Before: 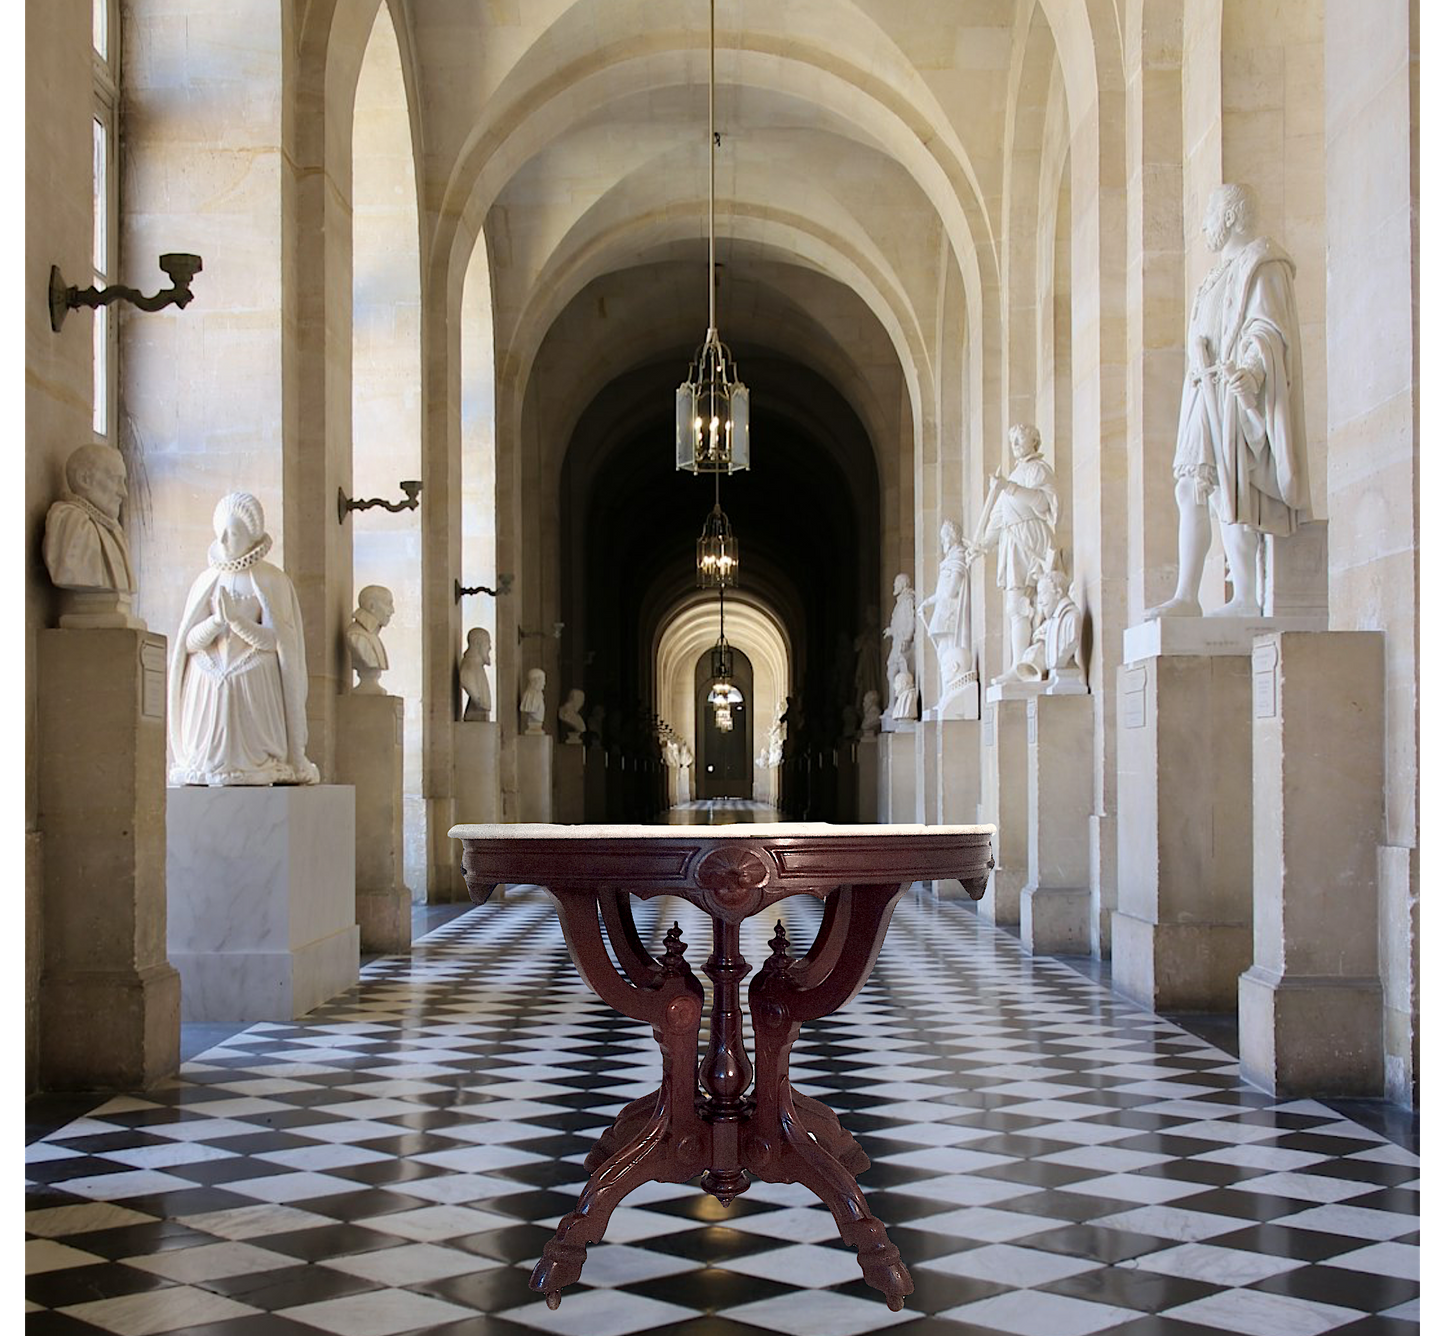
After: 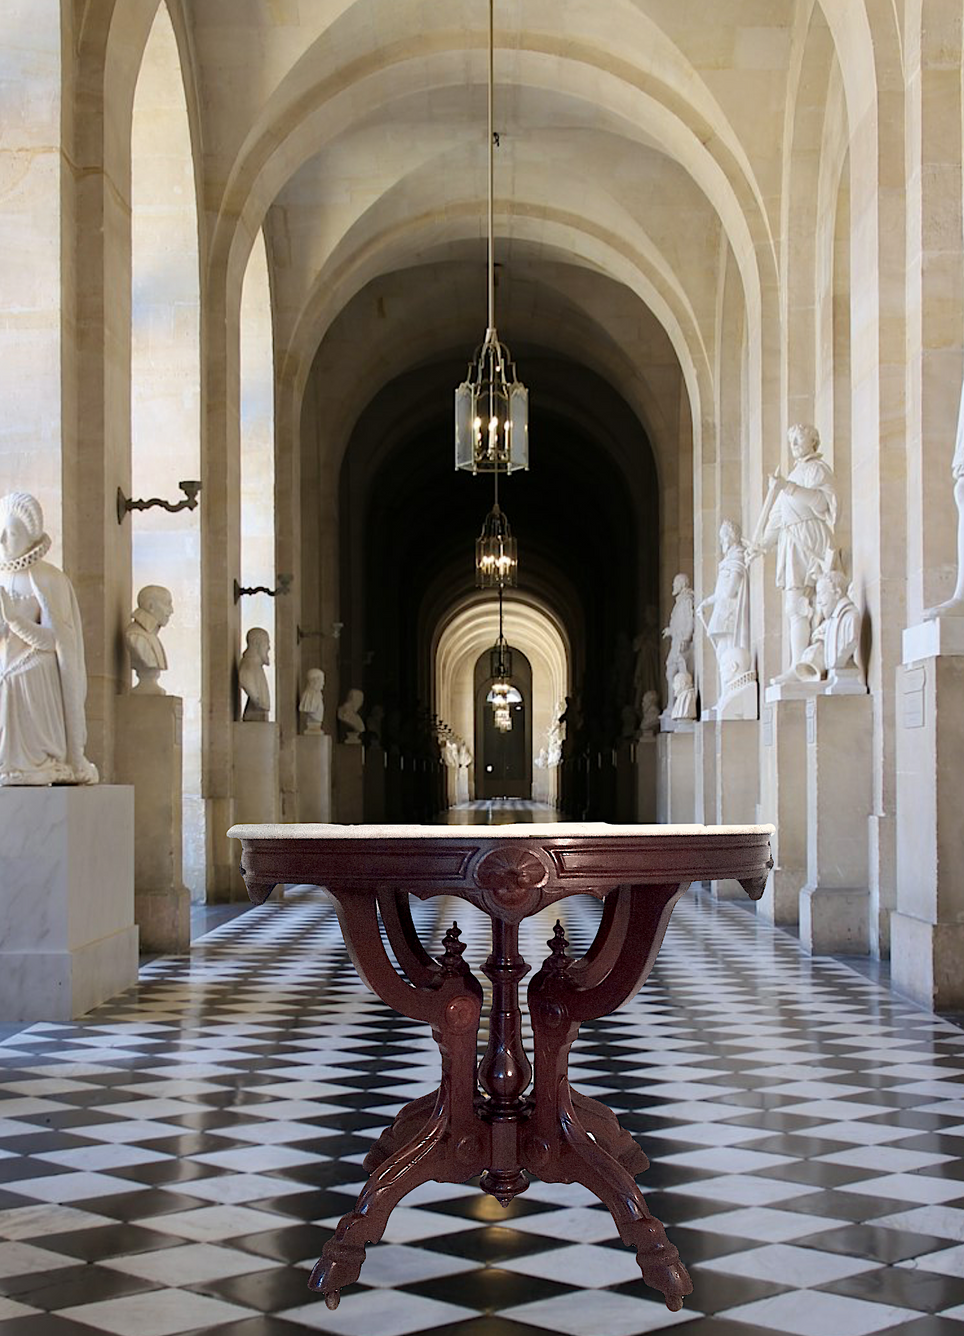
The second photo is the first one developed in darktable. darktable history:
crop and rotate: left 15.317%, right 17.934%
